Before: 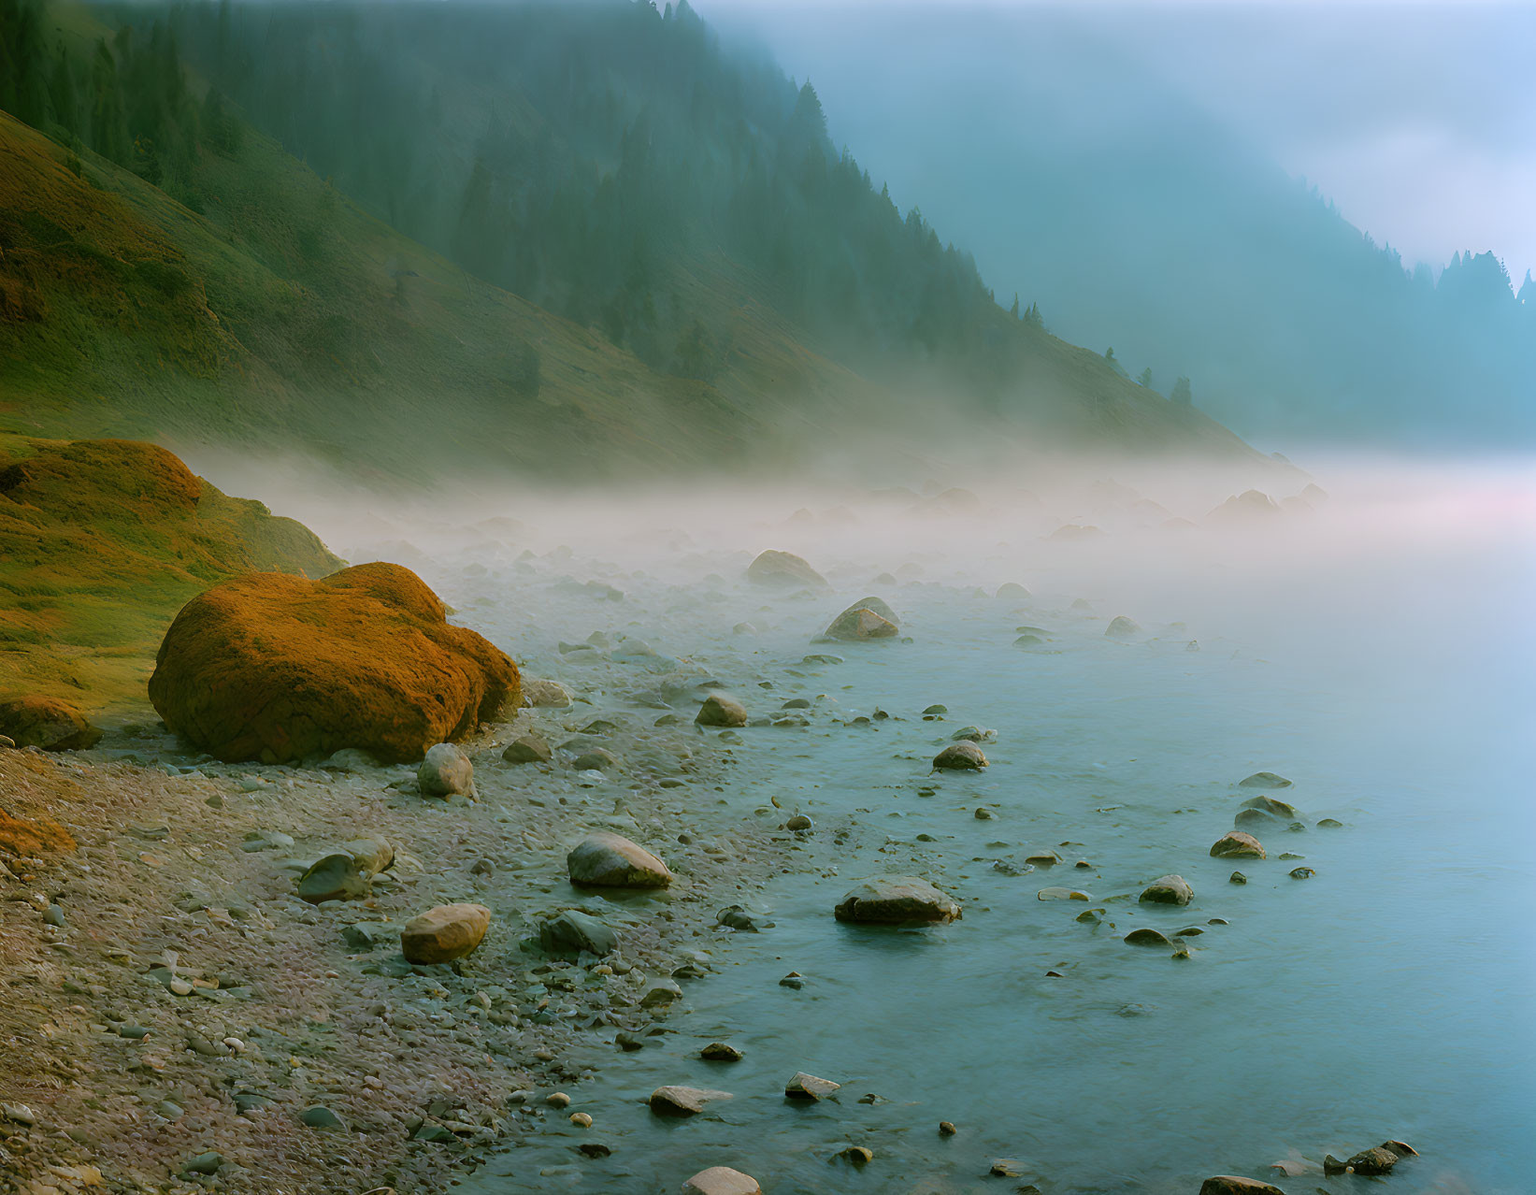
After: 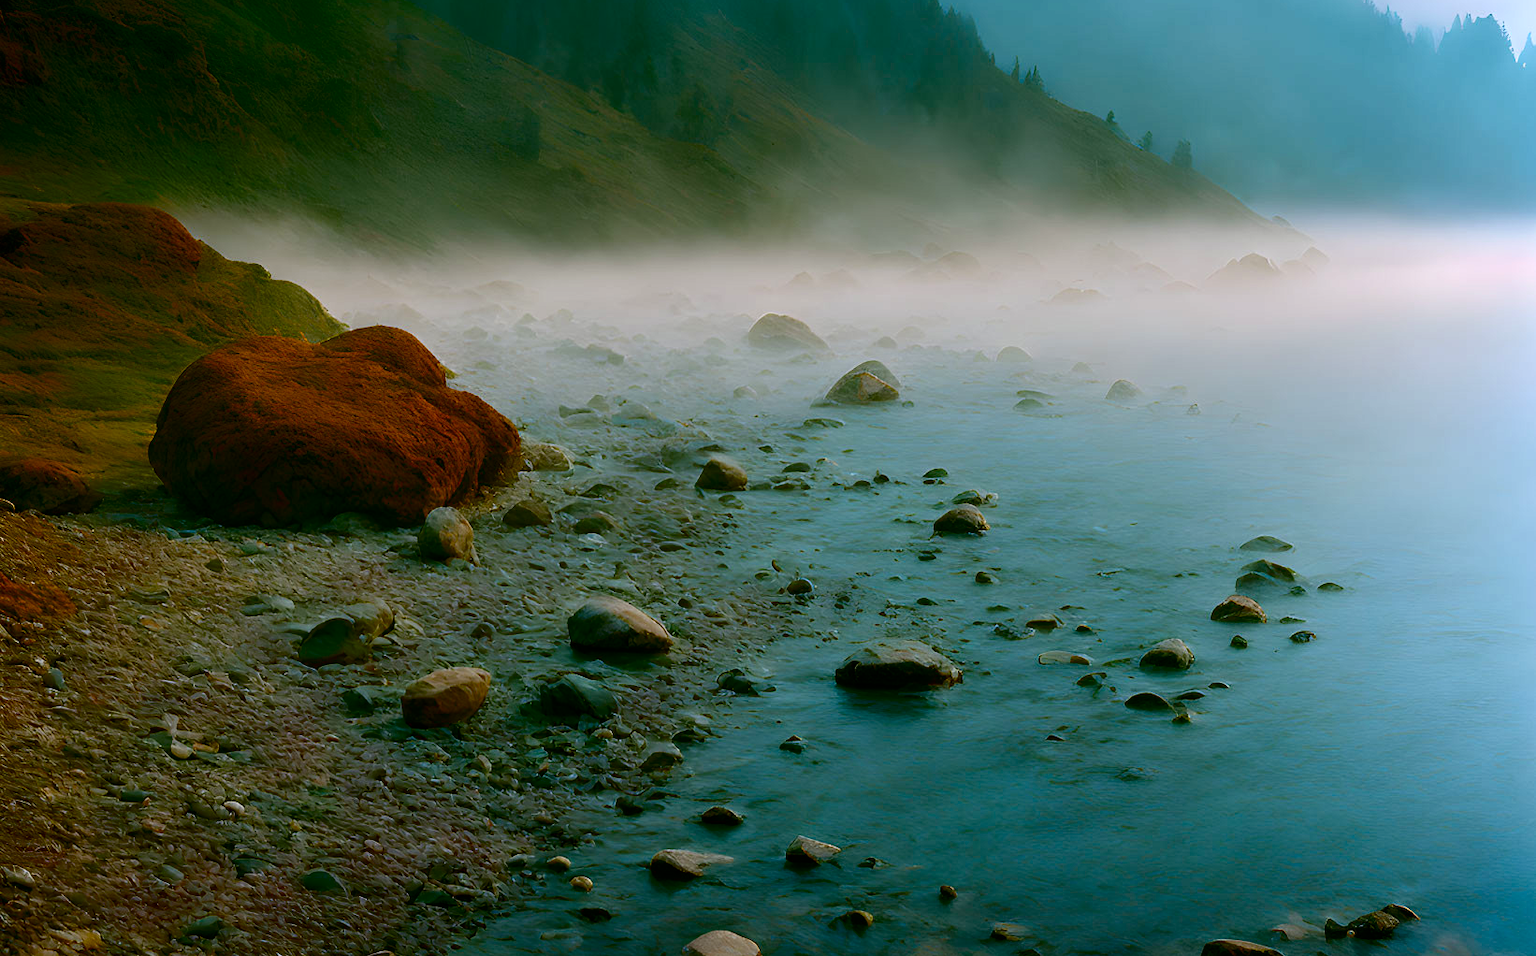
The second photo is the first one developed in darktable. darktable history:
color balance rgb: highlights gain › luminance 14.787%, linear chroma grading › global chroma 8.591%, perceptual saturation grading › global saturation 13.579%, perceptual saturation grading › highlights -25.873%, perceptual saturation grading › shadows 25.224%, saturation formula JzAzBz (2021)
contrast brightness saturation: contrast 0.131, brightness -0.239, saturation 0.15
crop and rotate: top 19.915%
